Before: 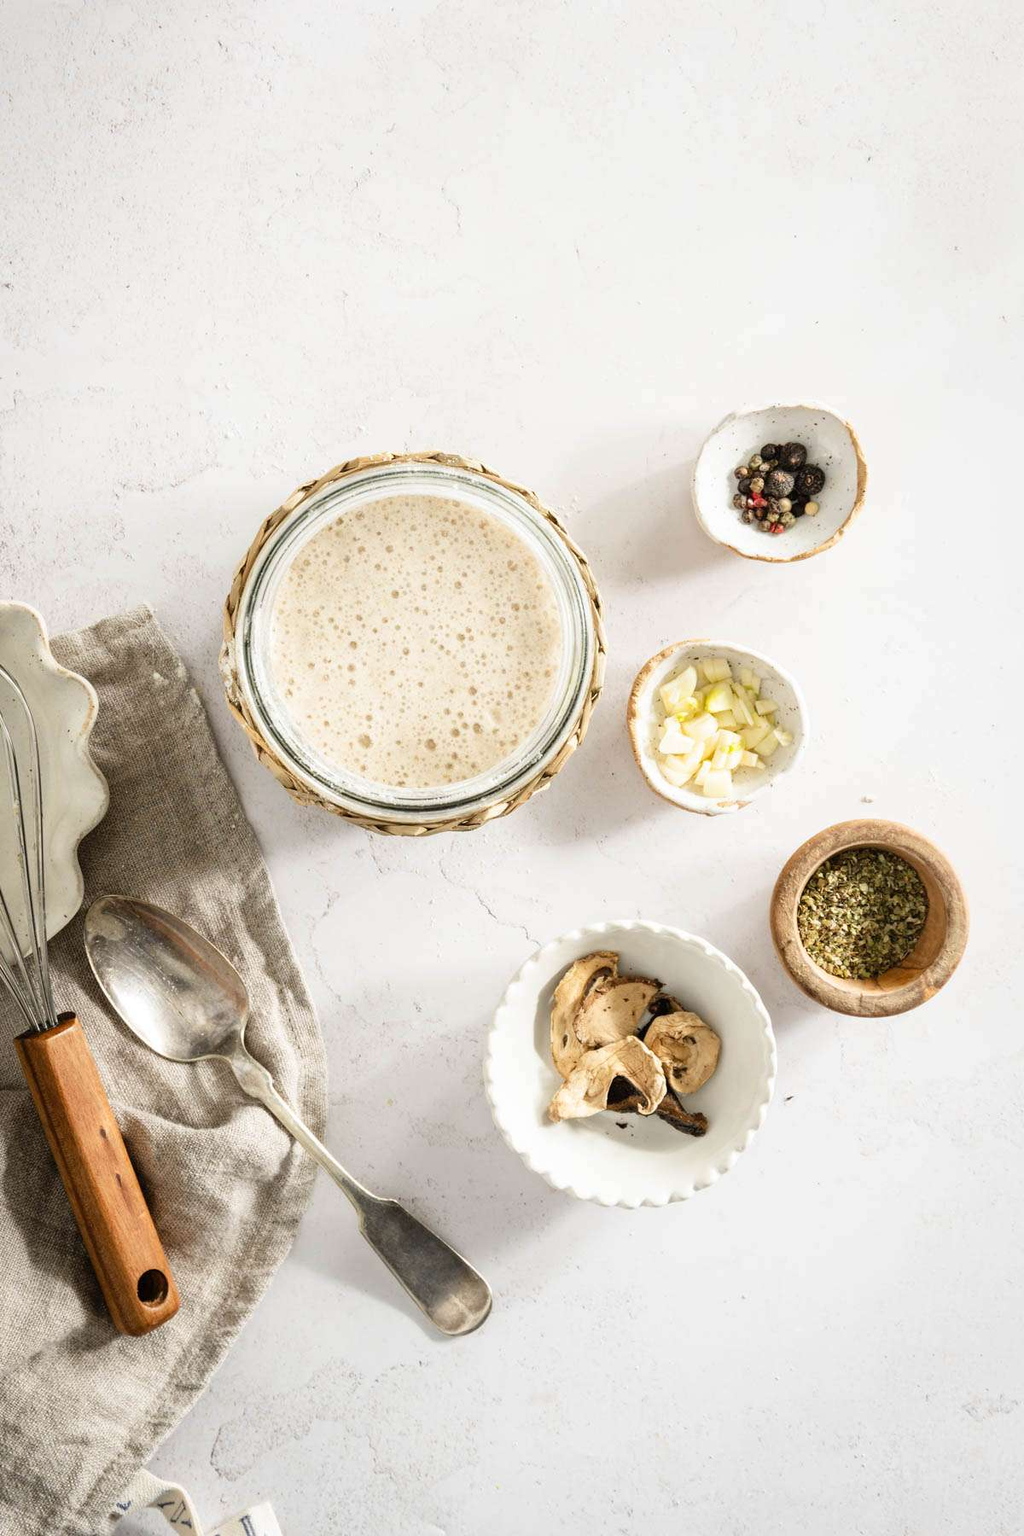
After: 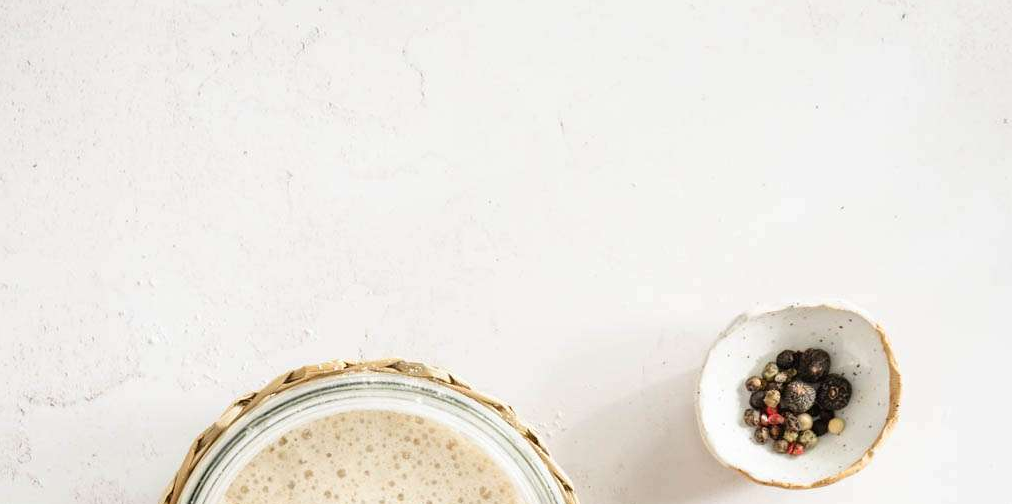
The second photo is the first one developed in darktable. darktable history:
crop and rotate: left 9.632%, top 9.45%, right 5.99%, bottom 62.496%
